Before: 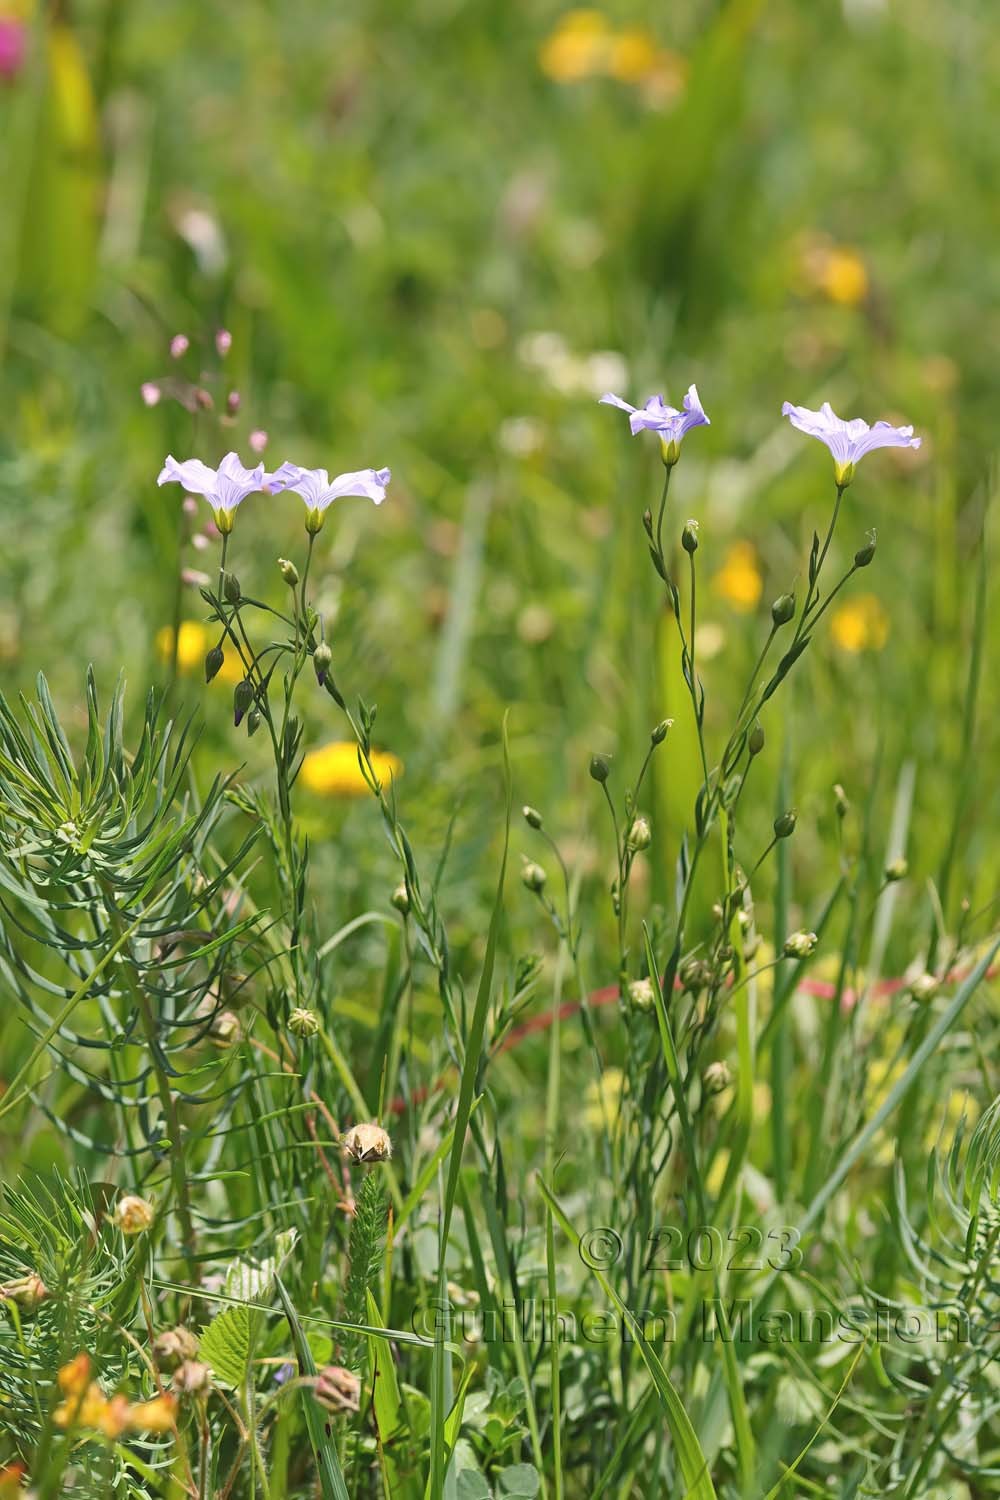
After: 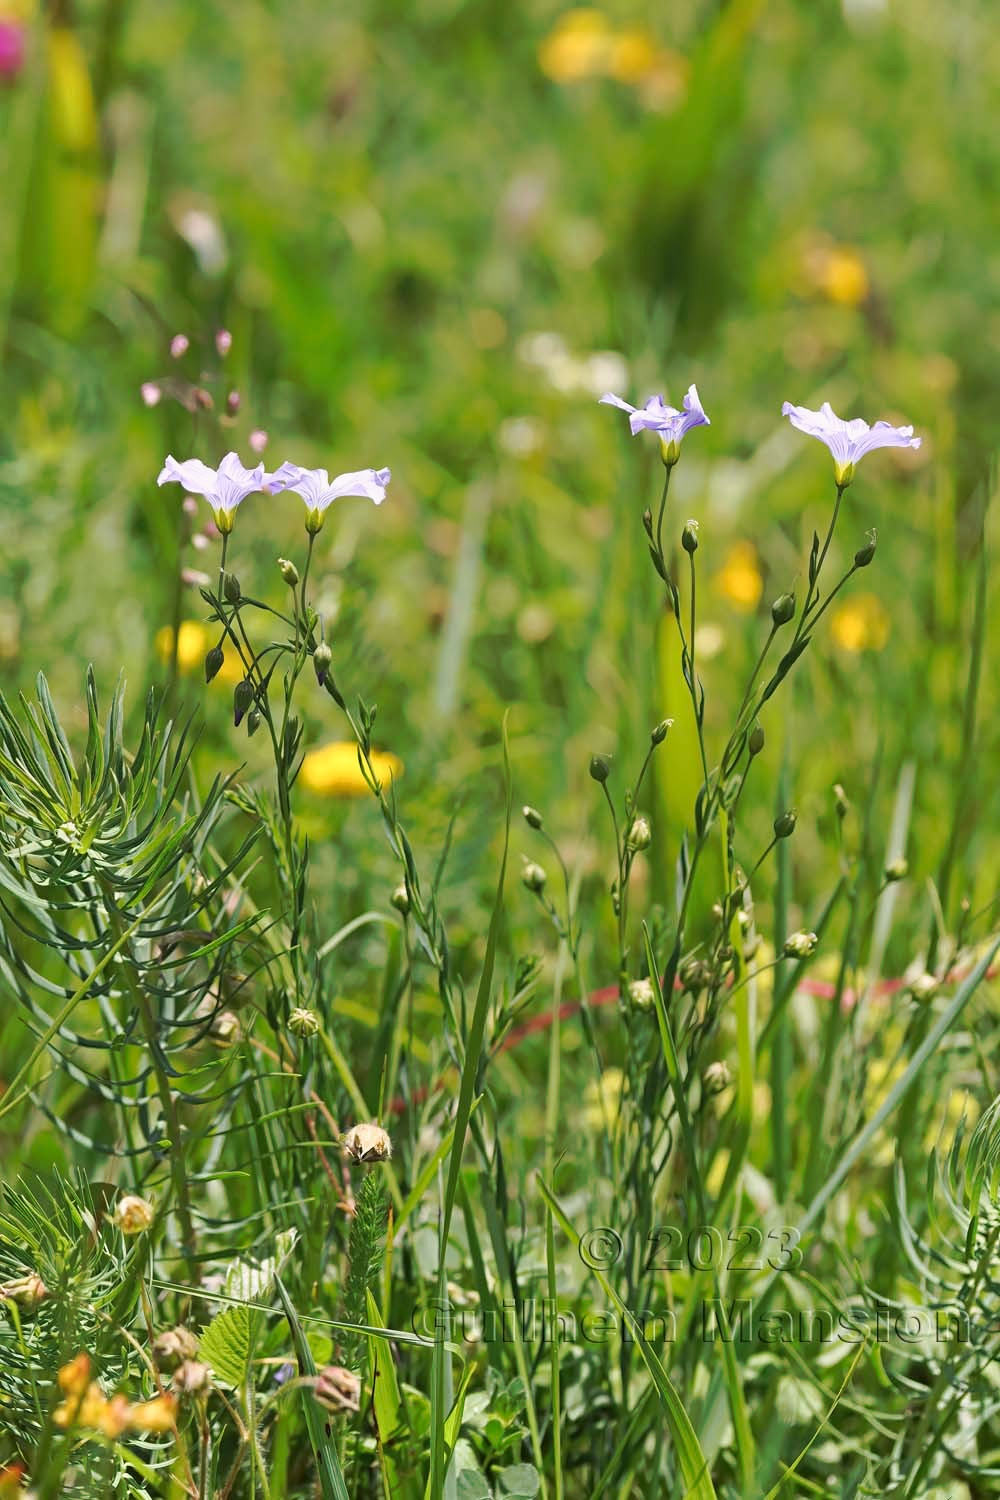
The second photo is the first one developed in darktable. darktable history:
tone curve: curves: ch0 [(0, 0) (0.003, 0.003) (0.011, 0.011) (0.025, 0.024) (0.044, 0.043) (0.069, 0.068) (0.1, 0.098) (0.136, 0.133) (0.177, 0.173) (0.224, 0.22) (0.277, 0.271) (0.335, 0.328) (0.399, 0.39) (0.468, 0.458) (0.543, 0.563) (0.623, 0.64) (0.709, 0.722) (0.801, 0.809) (0.898, 0.902) (1, 1)], preserve colors none
shadows and highlights: shadows -62.32, white point adjustment -5.22, highlights 61.59
